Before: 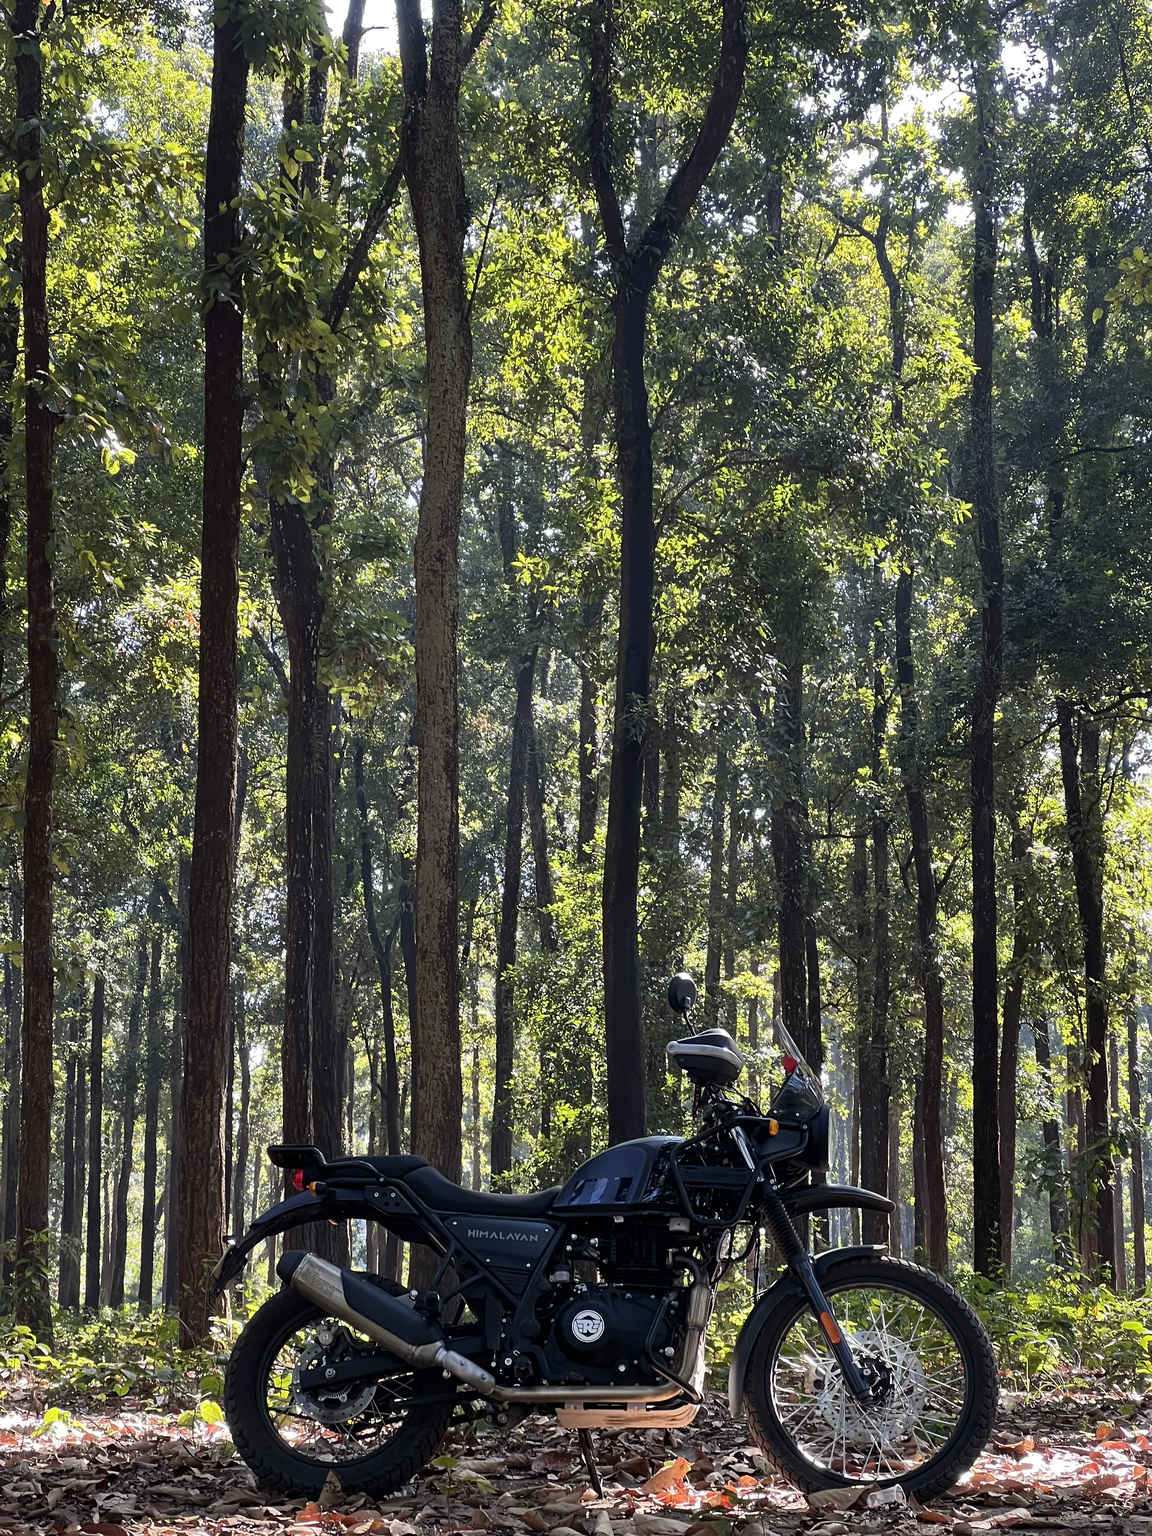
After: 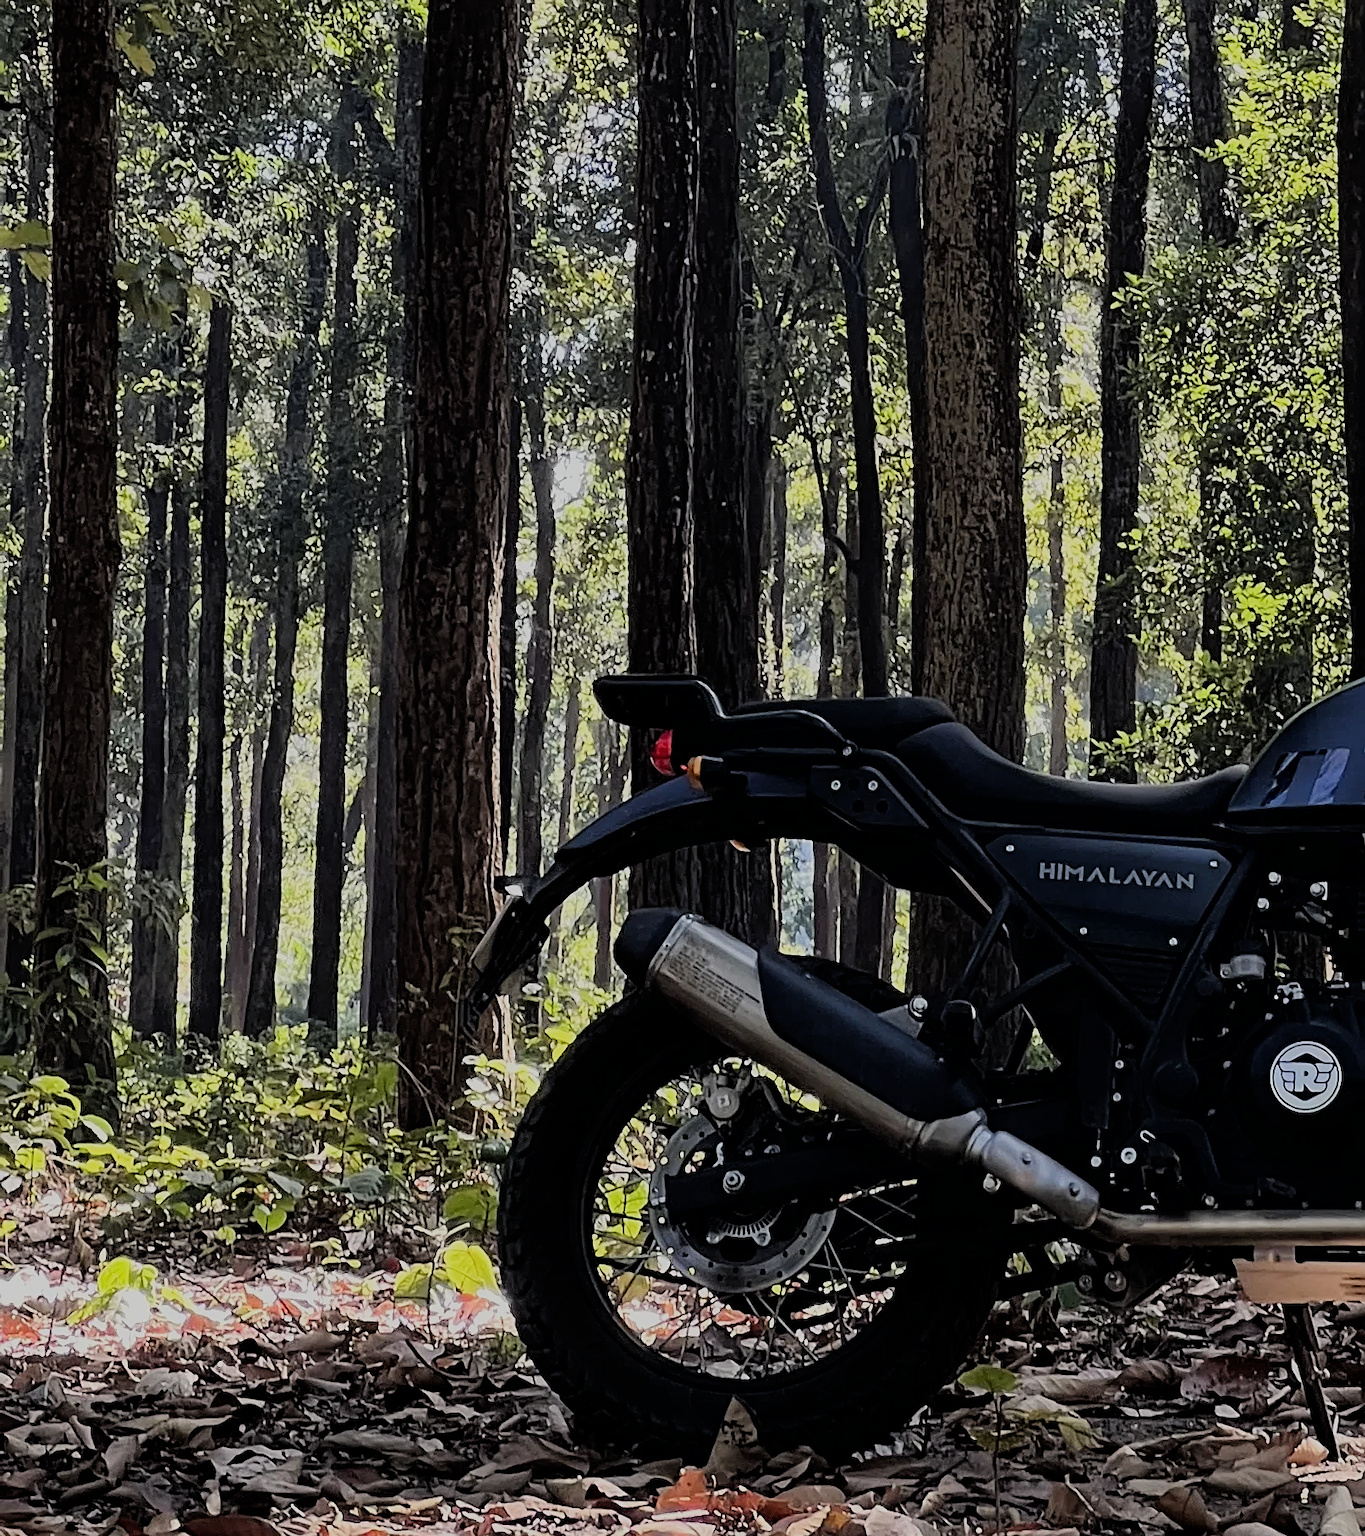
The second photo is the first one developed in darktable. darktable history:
filmic rgb: black relative exposure -6.15 EV, white relative exposure 6.96 EV, hardness 2.23, color science v6 (2022)
crop and rotate: top 54.778%, right 46.61%, bottom 0.159%
sharpen: on, module defaults
